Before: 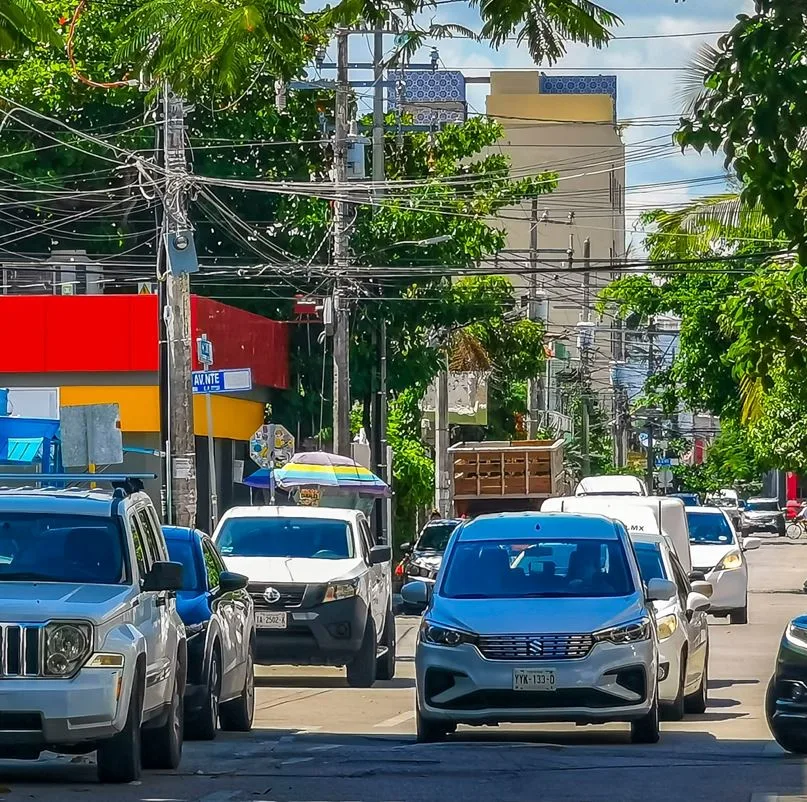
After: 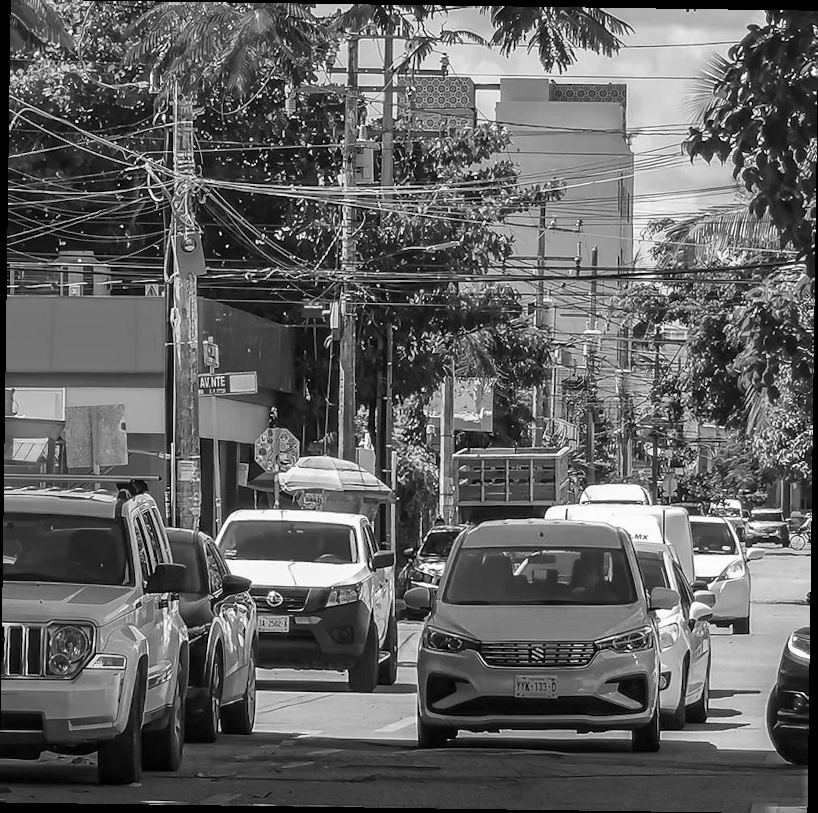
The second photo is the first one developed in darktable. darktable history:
rotate and perspective: rotation 0.8°, automatic cropping off
monochrome: on, module defaults
